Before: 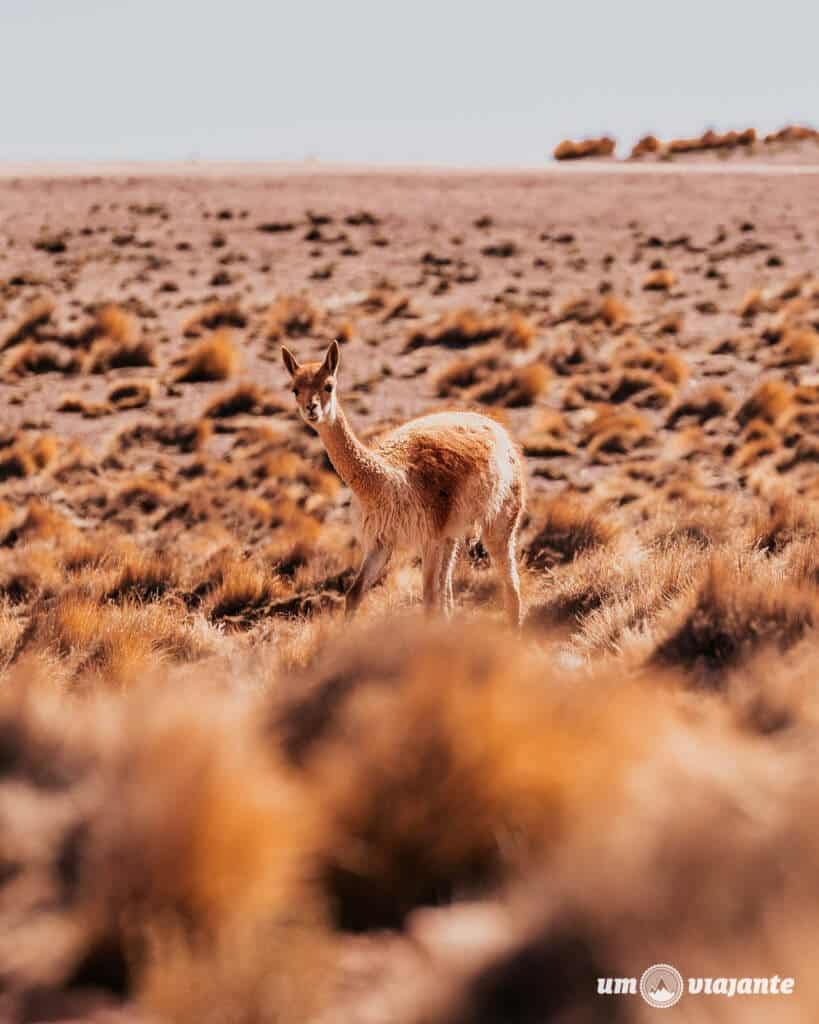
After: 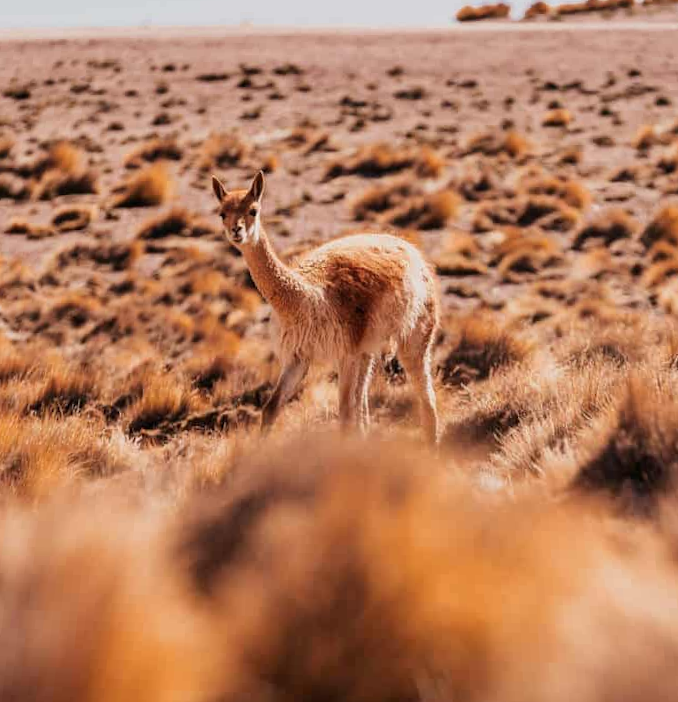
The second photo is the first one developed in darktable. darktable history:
crop and rotate: top 8.293%, bottom 20.996%
rotate and perspective: rotation 0.72°, lens shift (vertical) -0.352, lens shift (horizontal) -0.051, crop left 0.152, crop right 0.859, crop top 0.019, crop bottom 0.964
